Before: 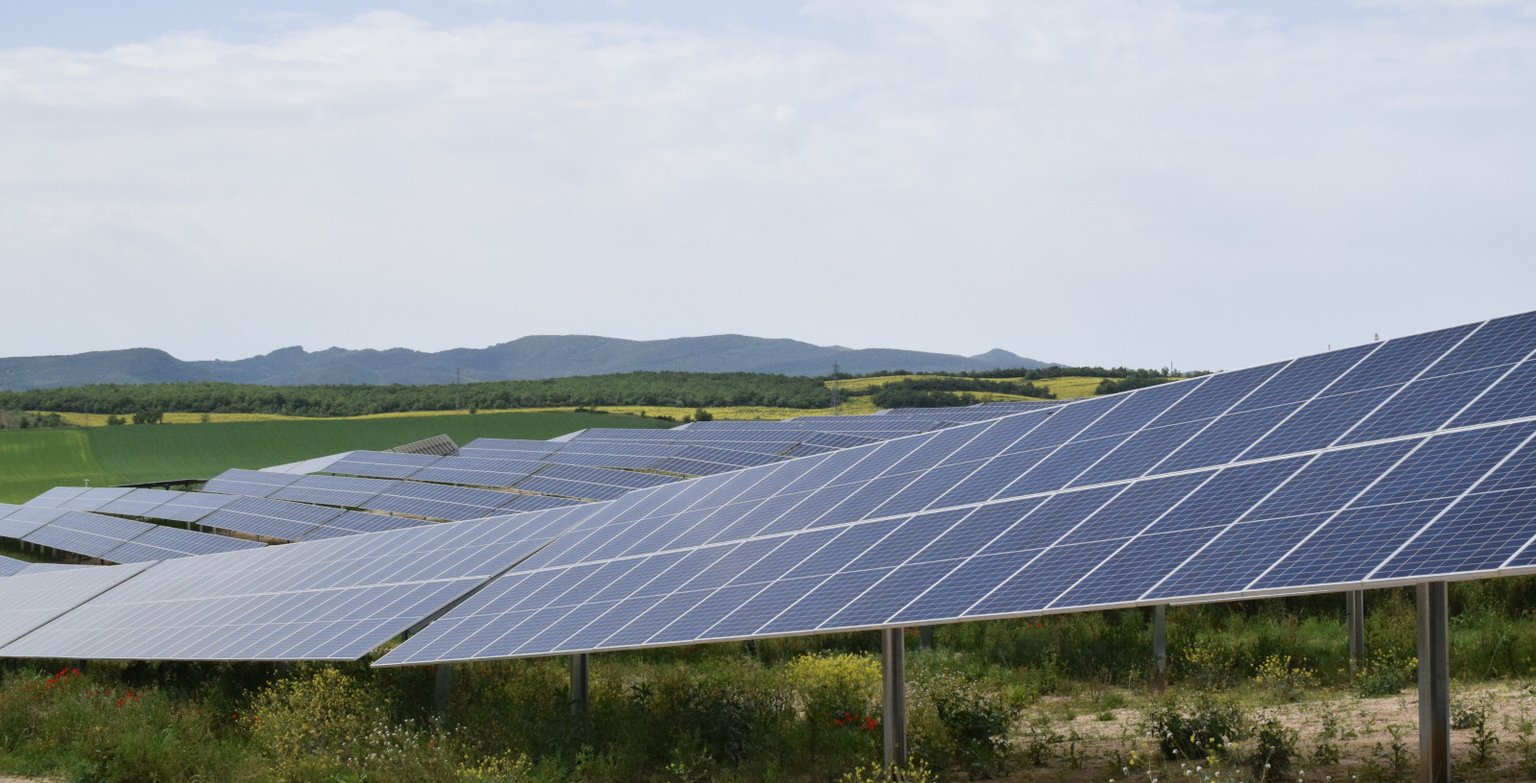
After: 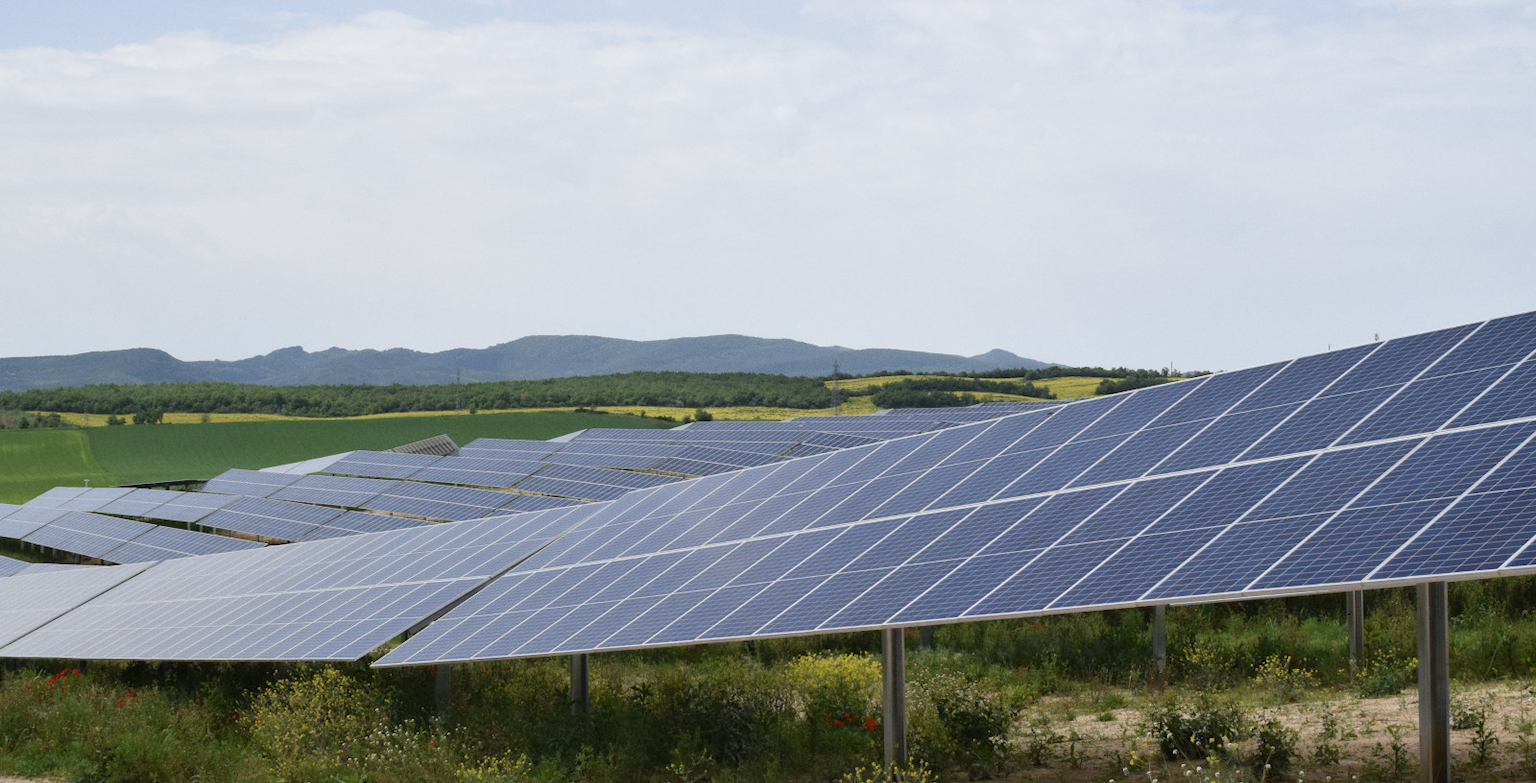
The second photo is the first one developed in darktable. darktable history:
white balance: emerald 1
grain: coarseness 14.57 ISO, strength 8.8%
